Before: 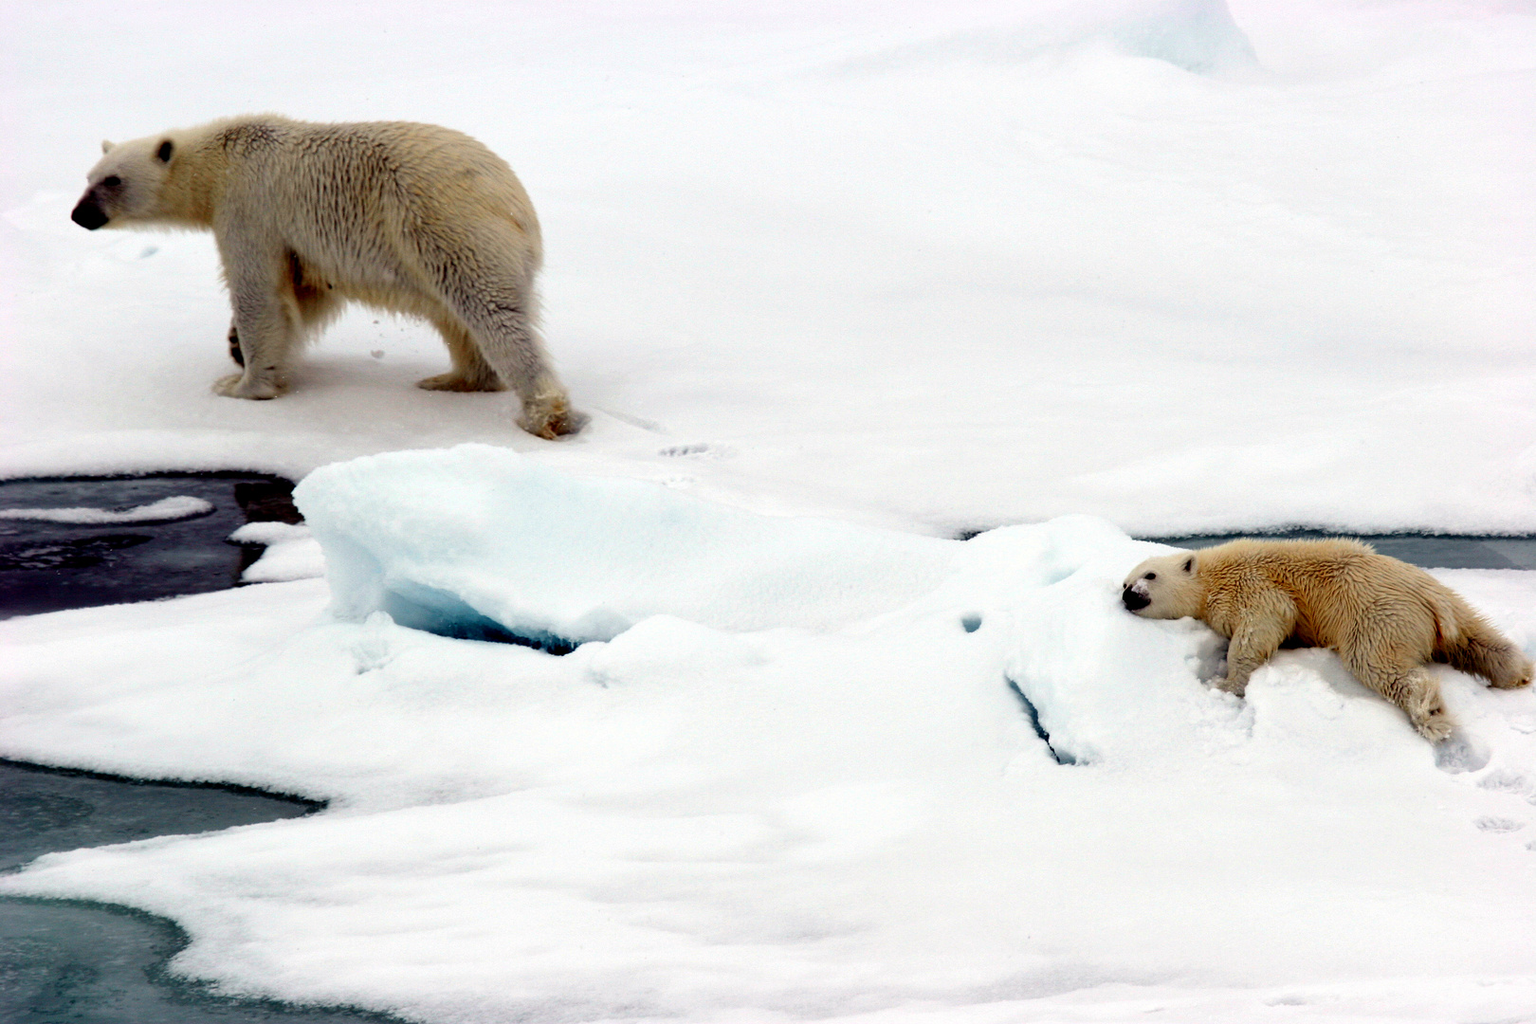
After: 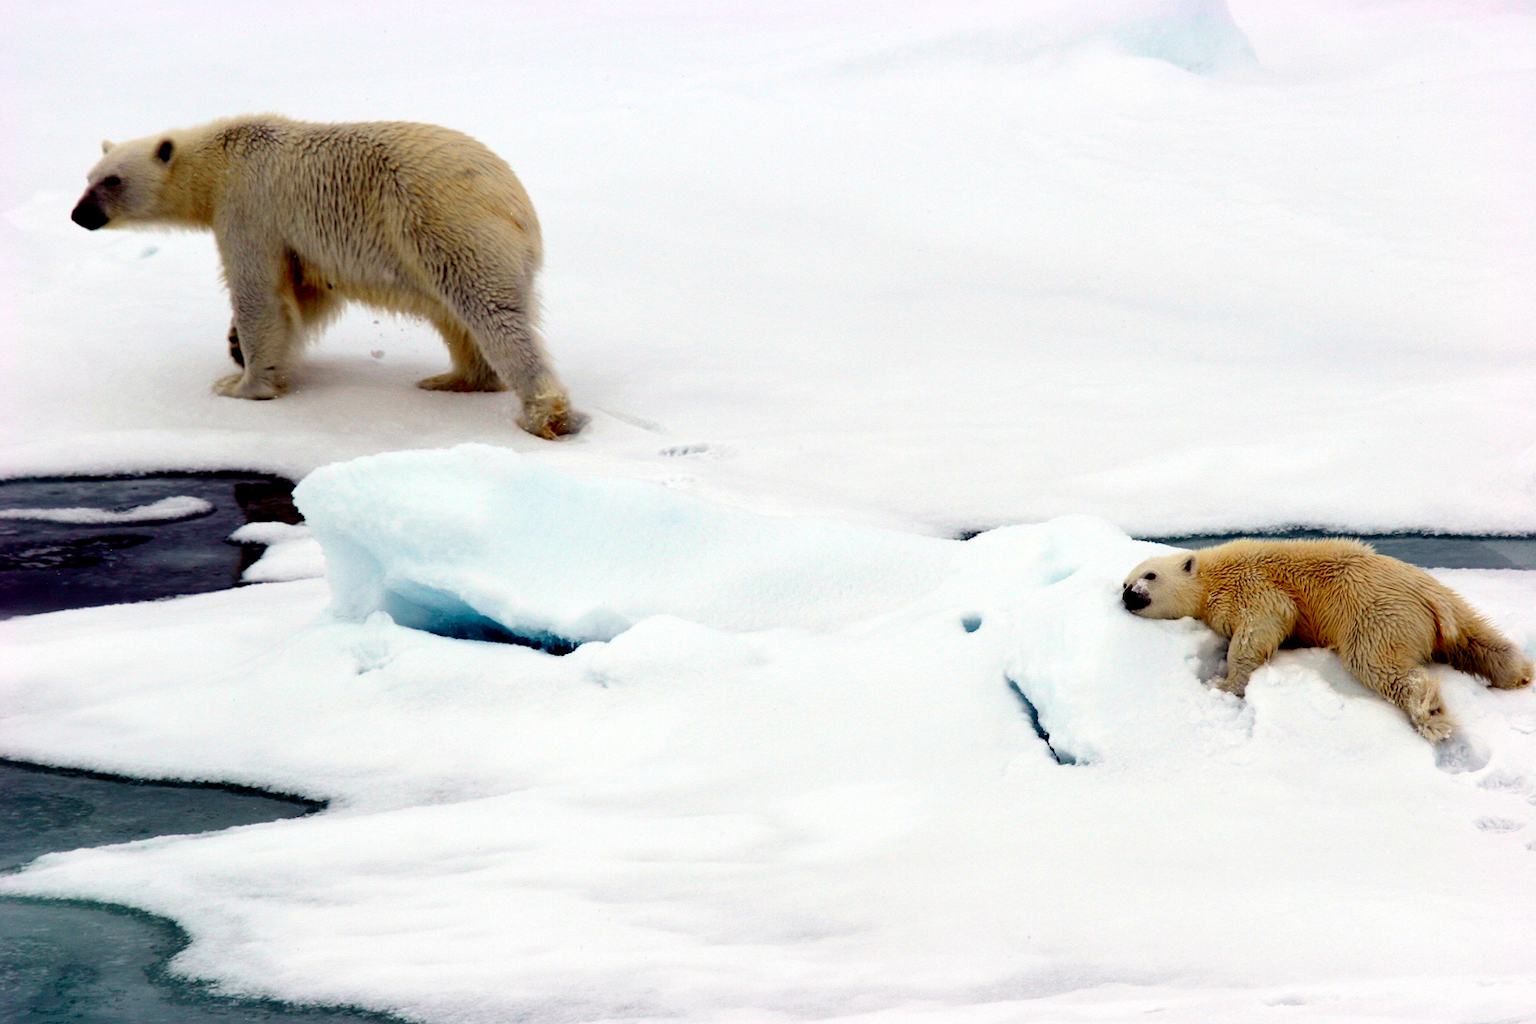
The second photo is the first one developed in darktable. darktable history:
contrast brightness saturation: contrast 0.095, saturation 0.271
